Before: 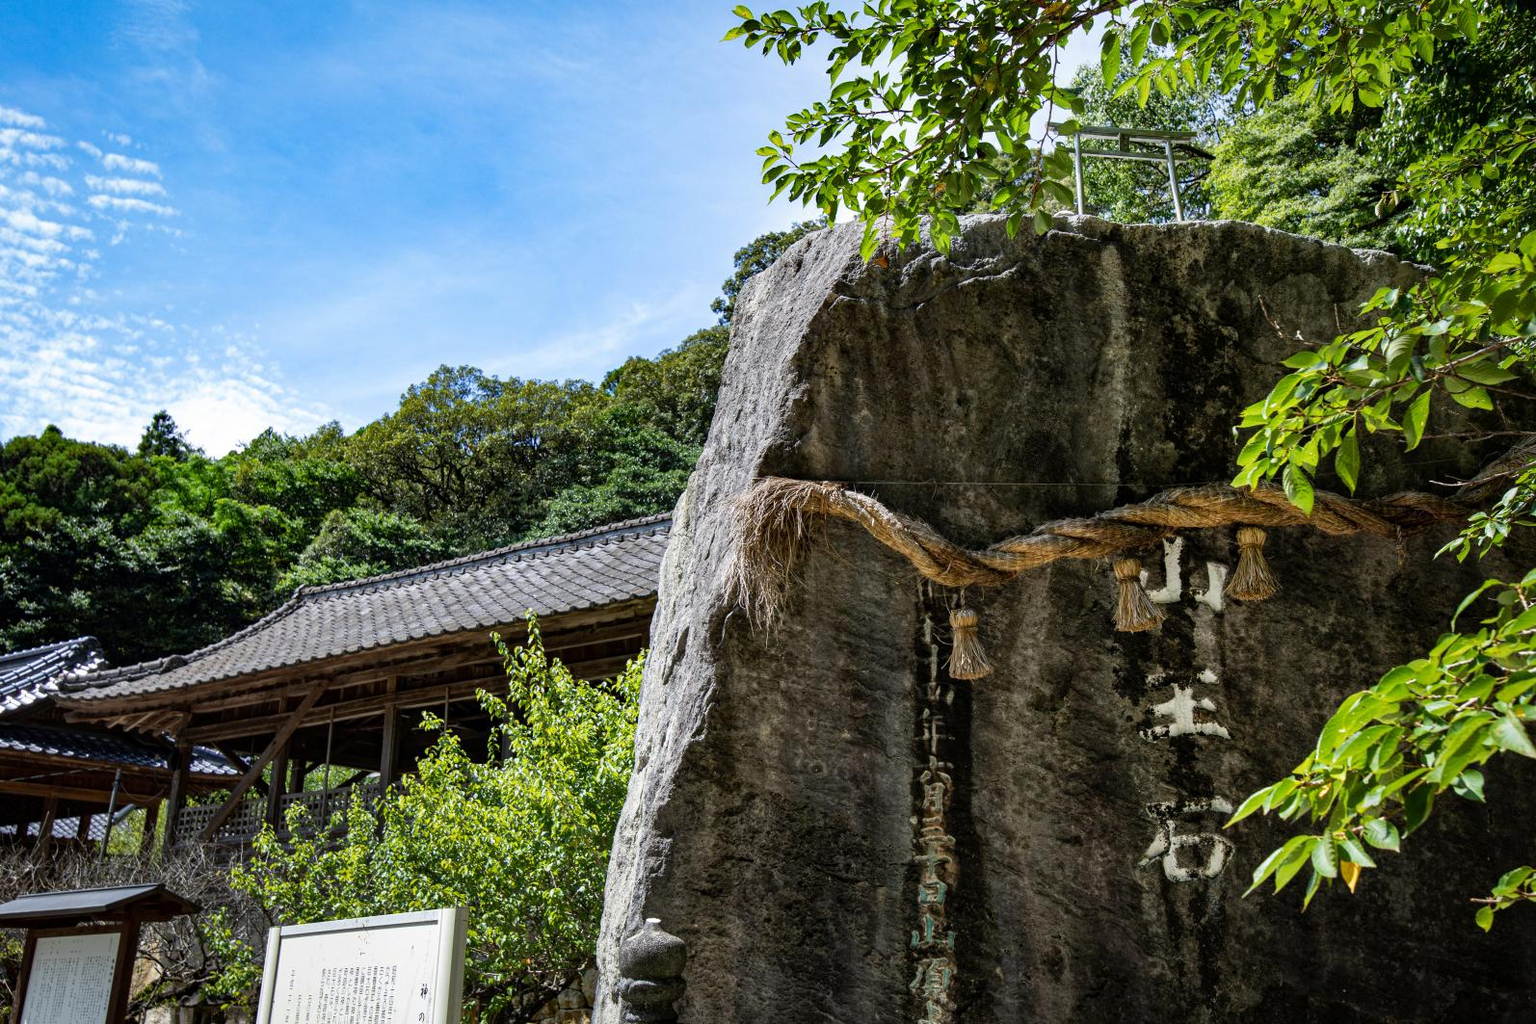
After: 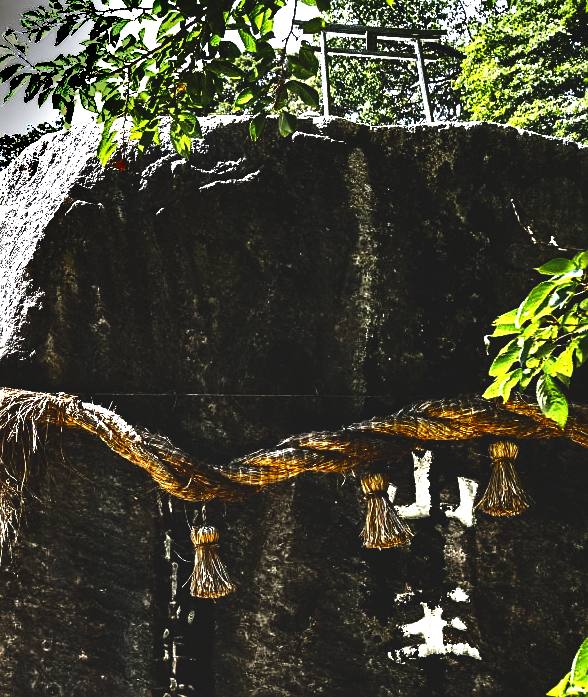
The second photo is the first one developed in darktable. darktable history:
sharpen: on, module defaults
tone equalizer: -8 EV -0.75 EV, -7 EV -0.7 EV, -6 EV -0.6 EV, -5 EV -0.4 EV, -3 EV 0.4 EV, -2 EV 0.6 EV, -1 EV 0.7 EV, +0 EV 0.75 EV, edges refinement/feathering 500, mask exposure compensation -1.57 EV, preserve details no
shadows and highlights: shadows 32.83, highlights -47.7, soften with gaussian
crop and rotate: left 49.936%, top 10.094%, right 13.136%, bottom 24.256%
levels: levels [0, 0.281, 0.562]
rgb curve: curves: ch0 [(0, 0.186) (0.314, 0.284) (0.775, 0.708) (1, 1)], compensate middle gray true, preserve colors none
contrast brightness saturation: contrast 0.19, brightness -0.24, saturation 0.11
color zones: curves: ch0 [(0, 0.48) (0.209, 0.398) (0.305, 0.332) (0.429, 0.493) (0.571, 0.5) (0.714, 0.5) (0.857, 0.5) (1, 0.48)]; ch1 [(0, 0.736) (0.143, 0.625) (0.225, 0.371) (0.429, 0.256) (0.571, 0.241) (0.714, 0.213) (0.857, 0.48) (1, 0.736)]; ch2 [(0, 0.448) (0.143, 0.498) (0.286, 0.5) (0.429, 0.5) (0.571, 0.5) (0.714, 0.5) (0.857, 0.5) (1, 0.448)]
